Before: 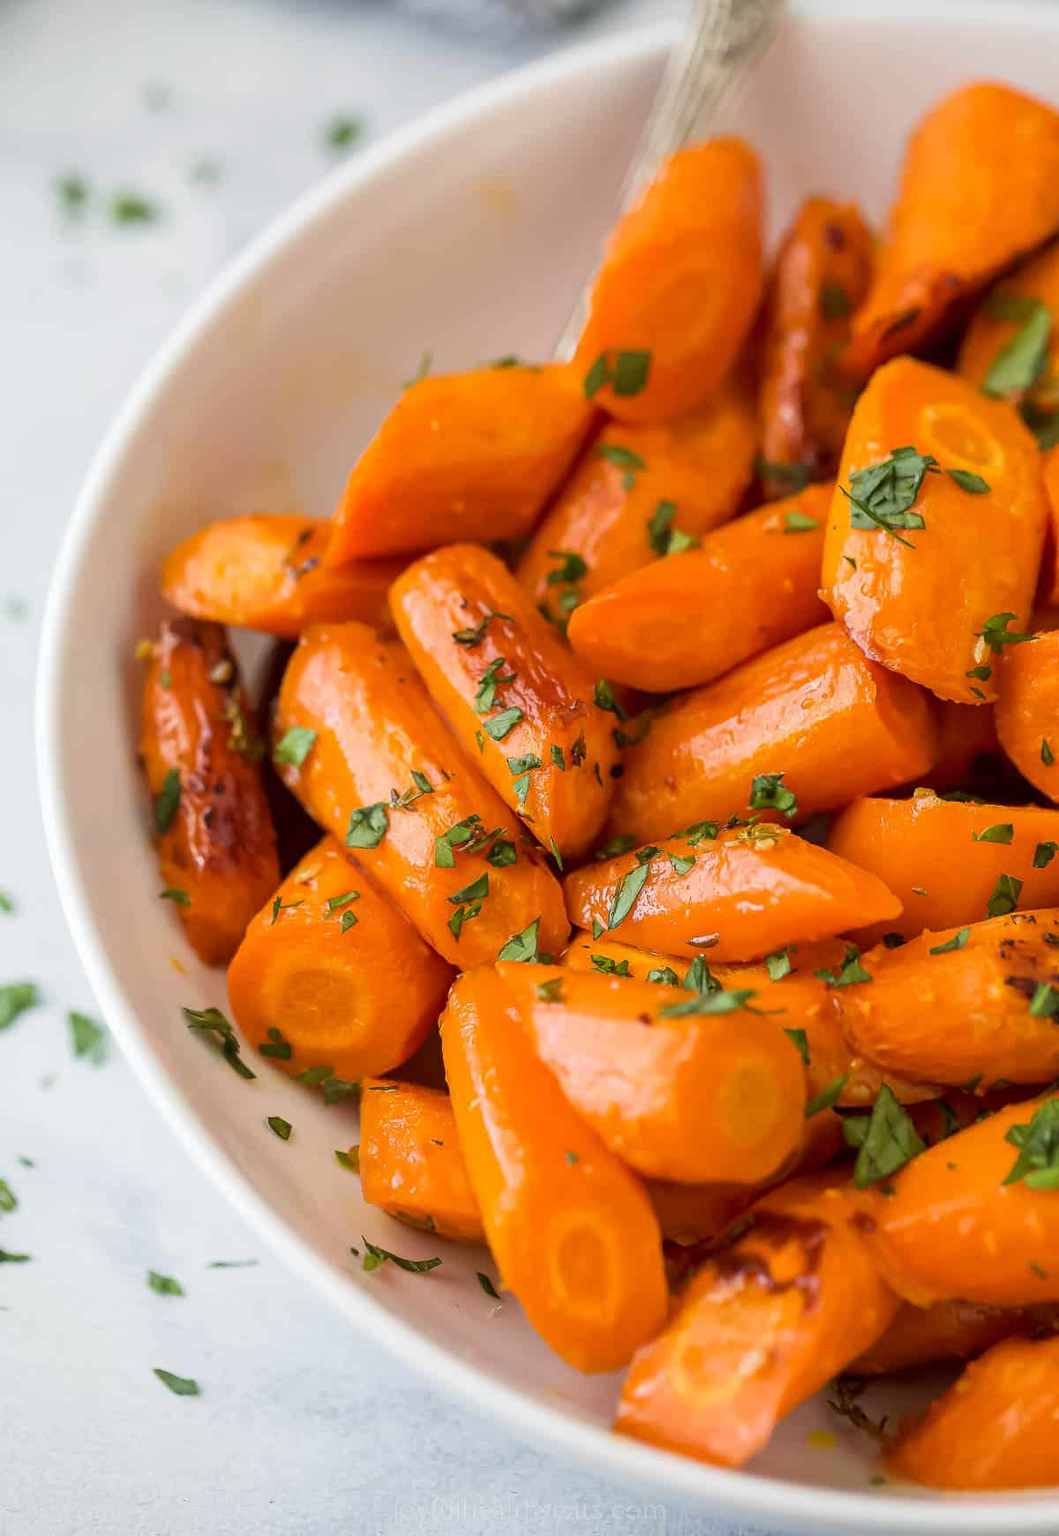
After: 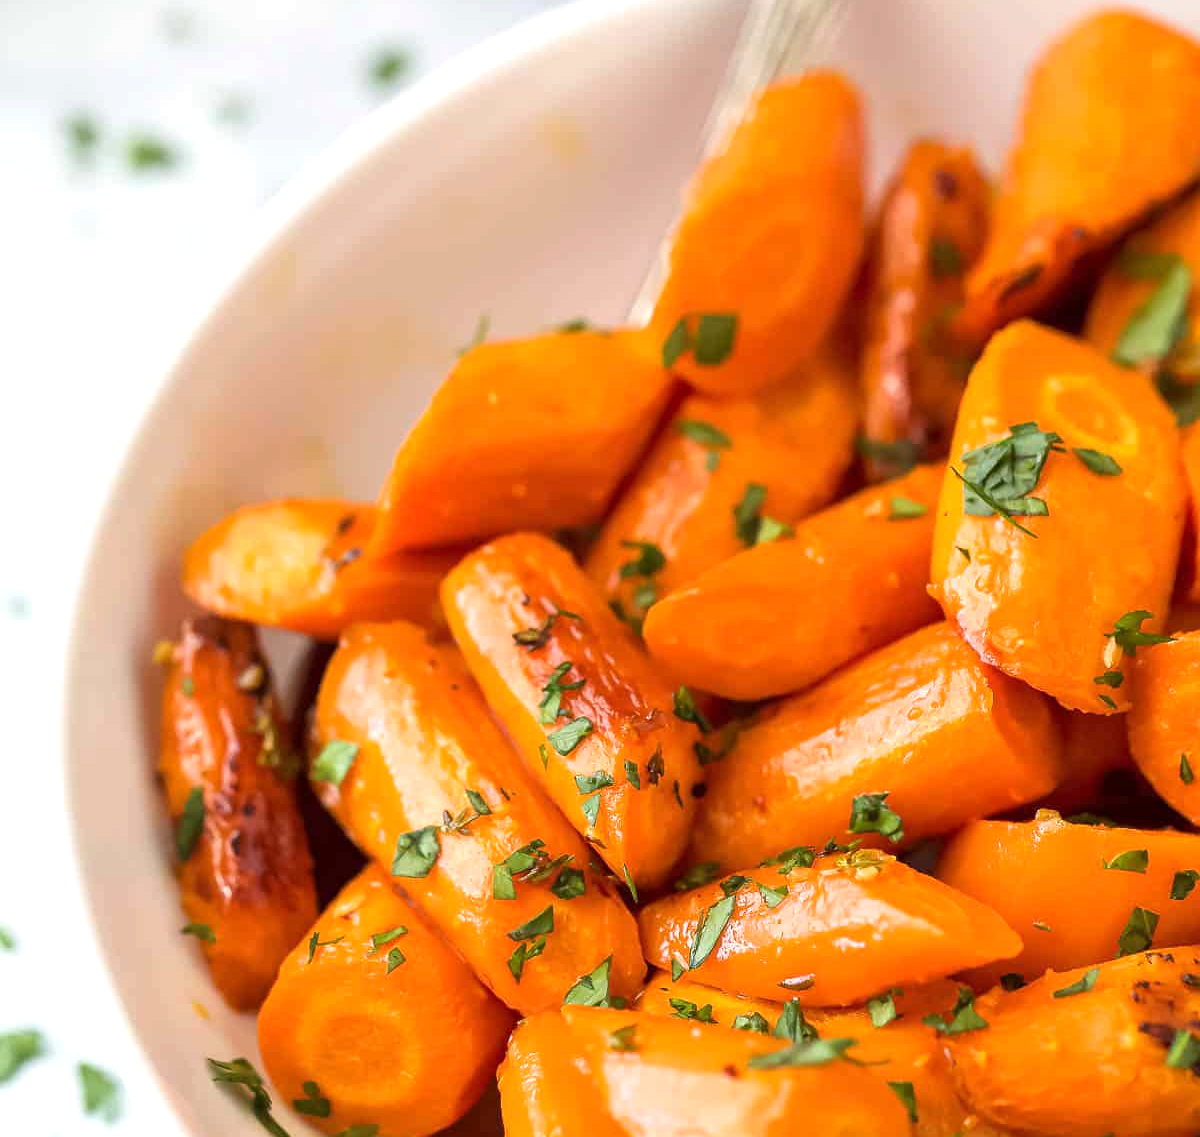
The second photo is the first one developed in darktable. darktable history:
exposure: exposure 0.472 EV, compensate highlight preservation false
crop and rotate: top 4.867%, bottom 29.801%
